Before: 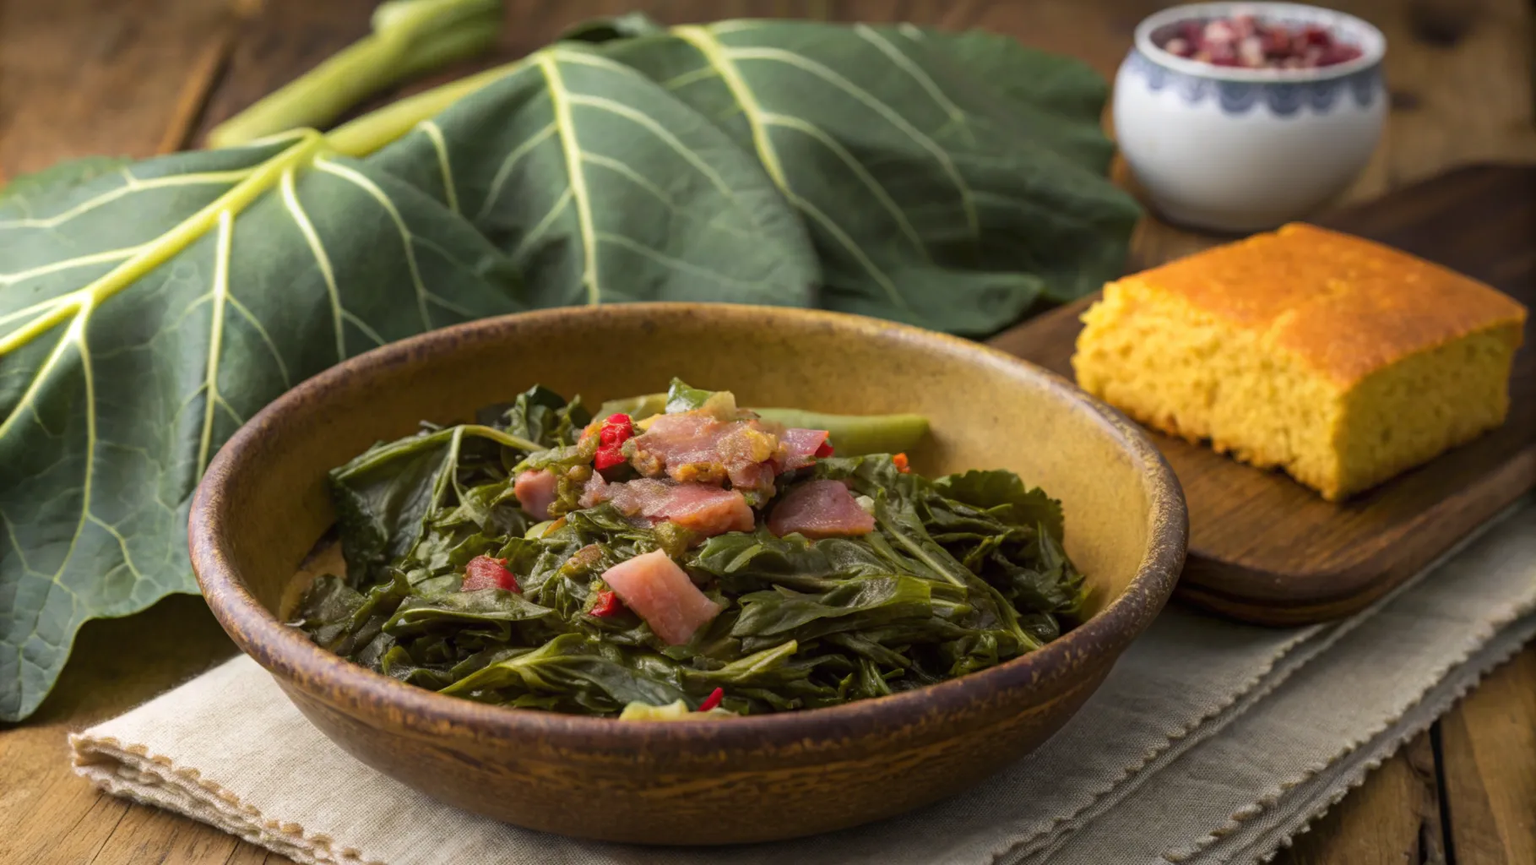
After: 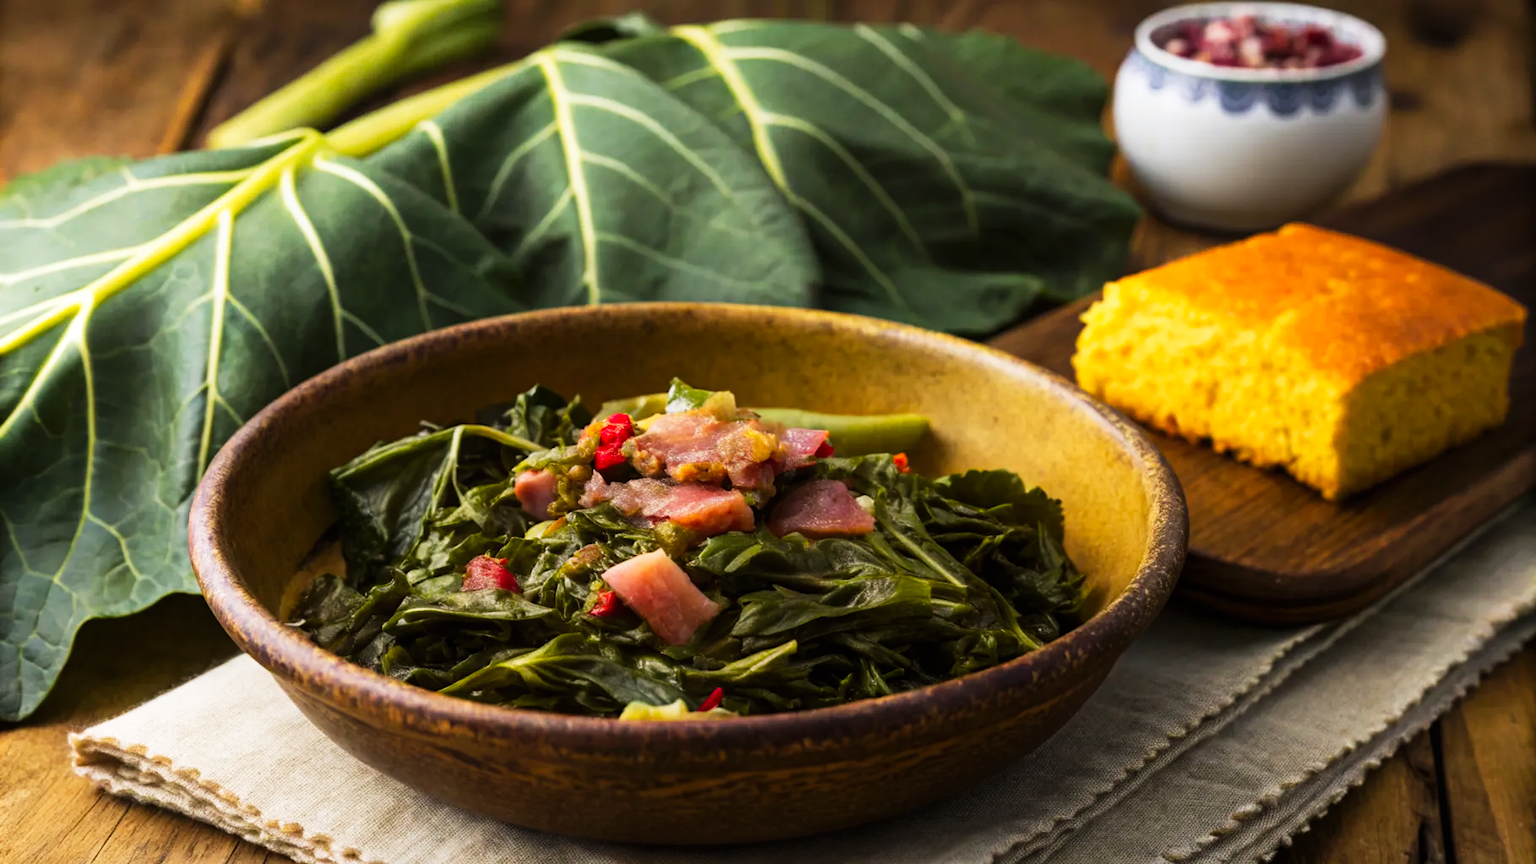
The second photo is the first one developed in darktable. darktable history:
tone curve: curves: ch0 [(0, 0) (0.137, 0.063) (0.255, 0.176) (0.502, 0.502) (0.749, 0.839) (1, 1)], preserve colors none
